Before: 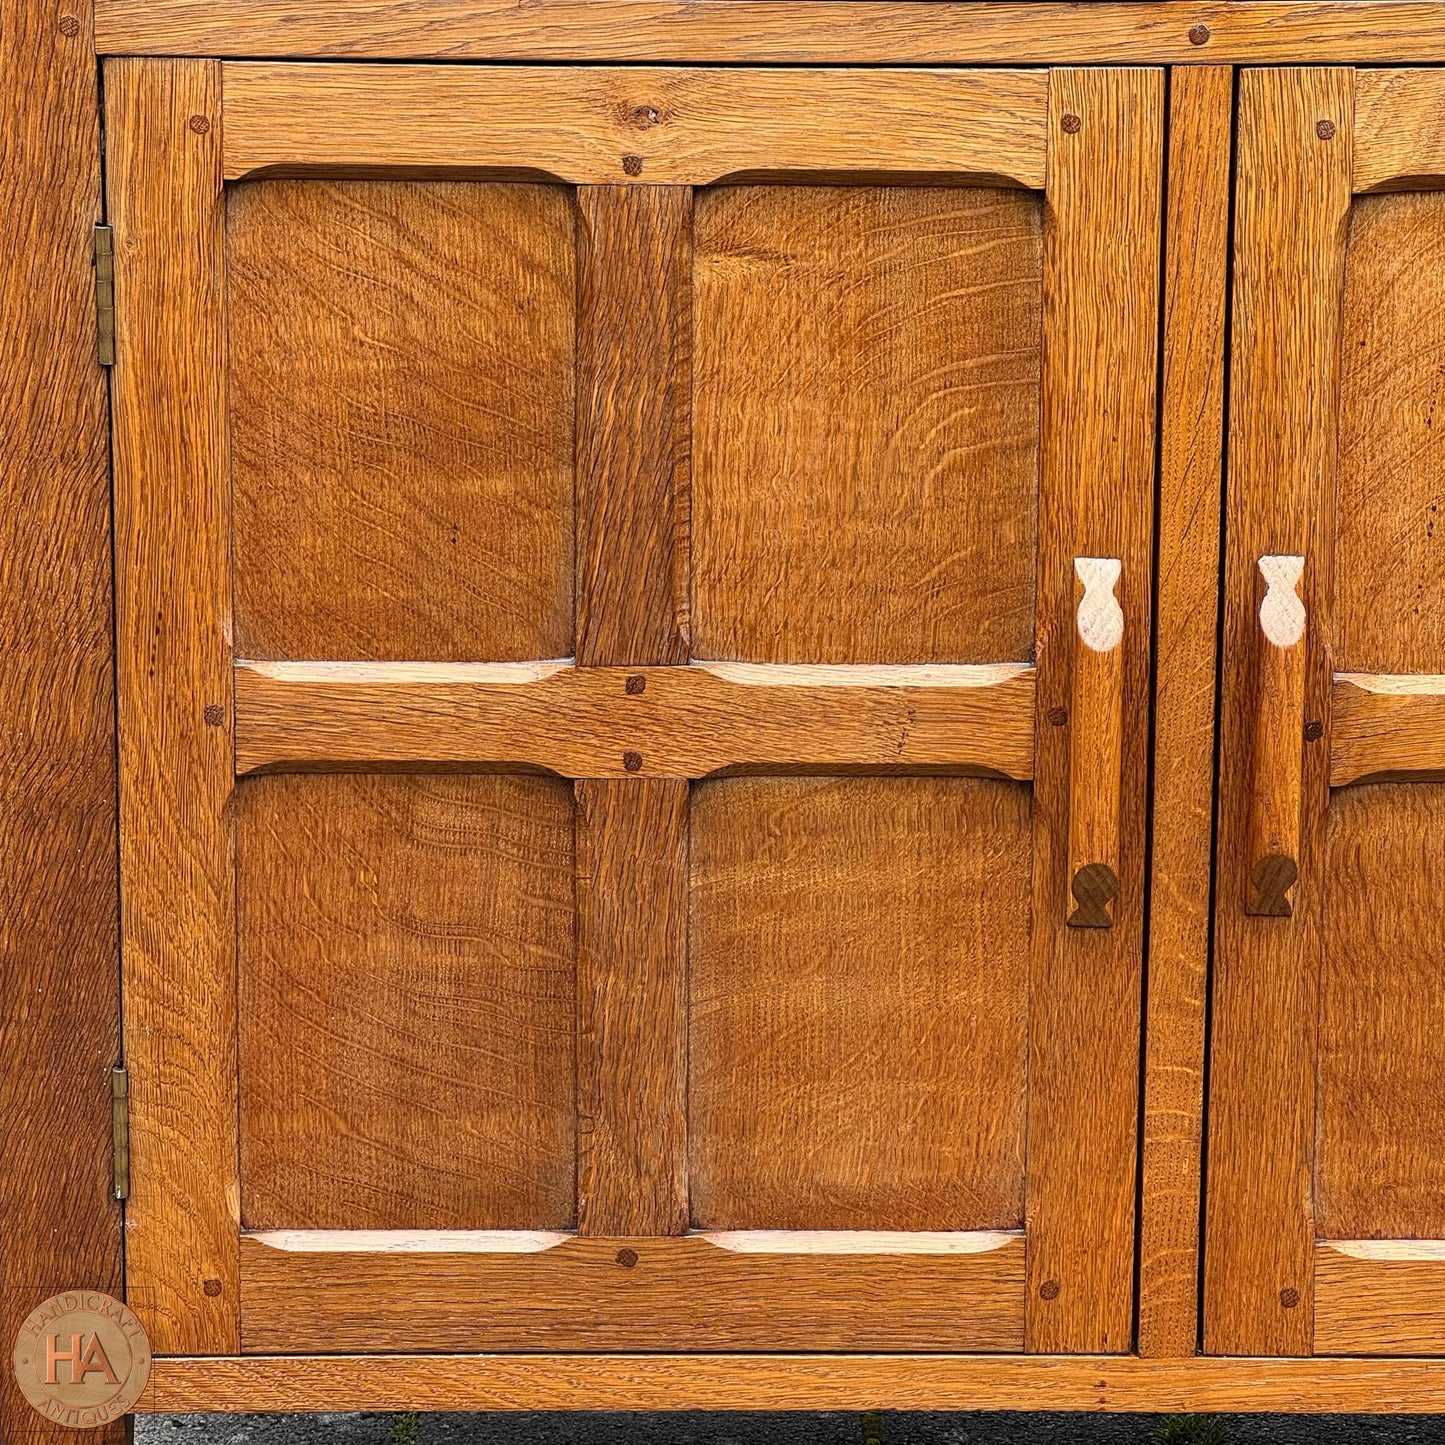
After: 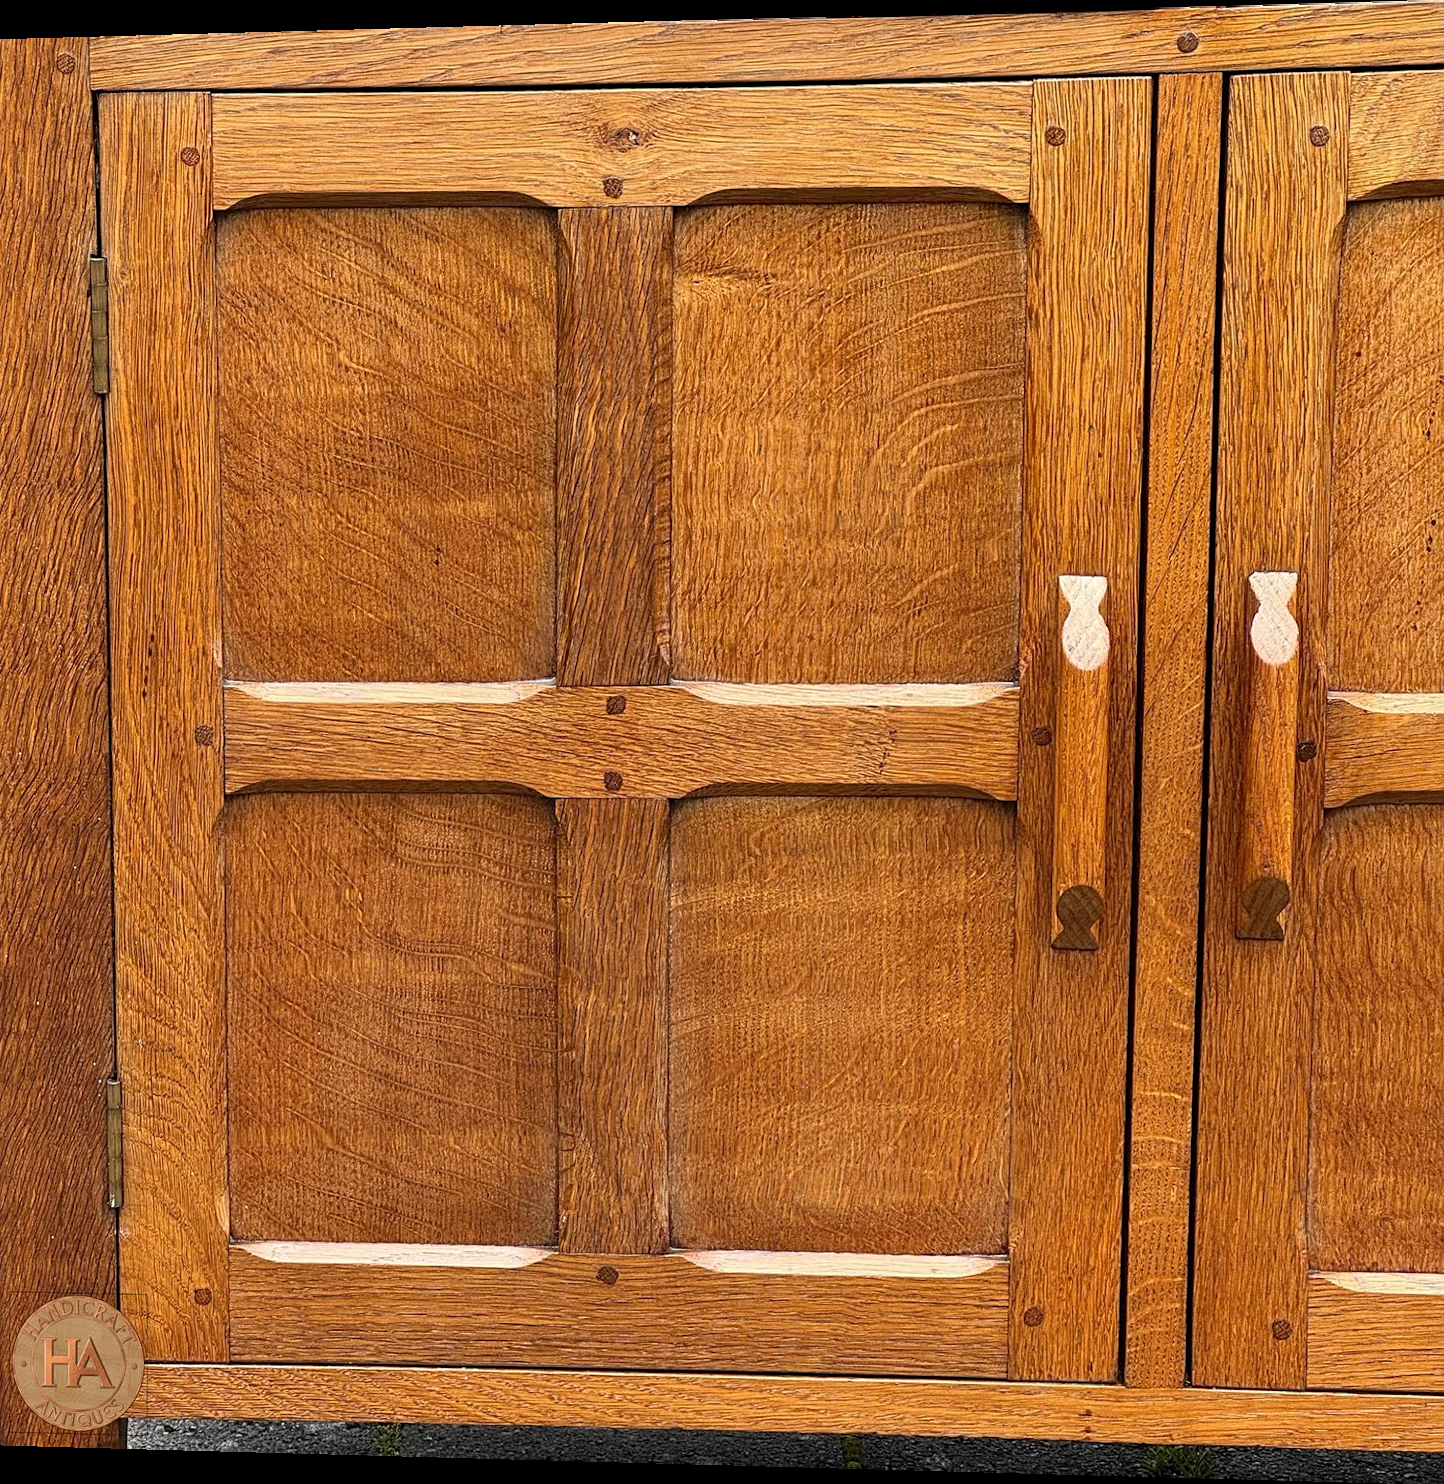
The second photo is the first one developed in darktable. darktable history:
sharpen: amount 0.2
rotate and perspective: lens shift (horizontal) -0.055, automatic cropping off
